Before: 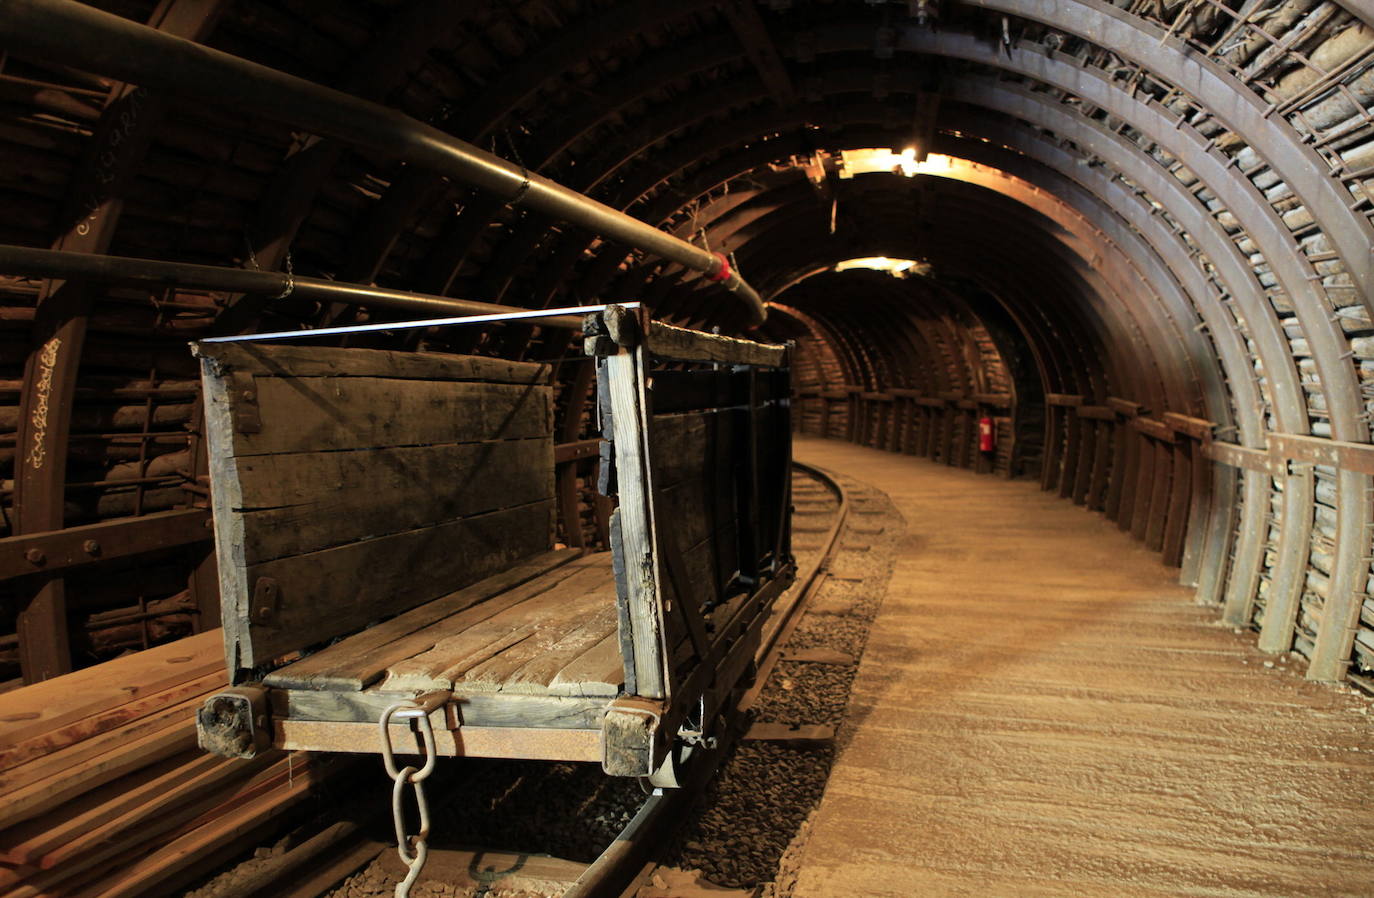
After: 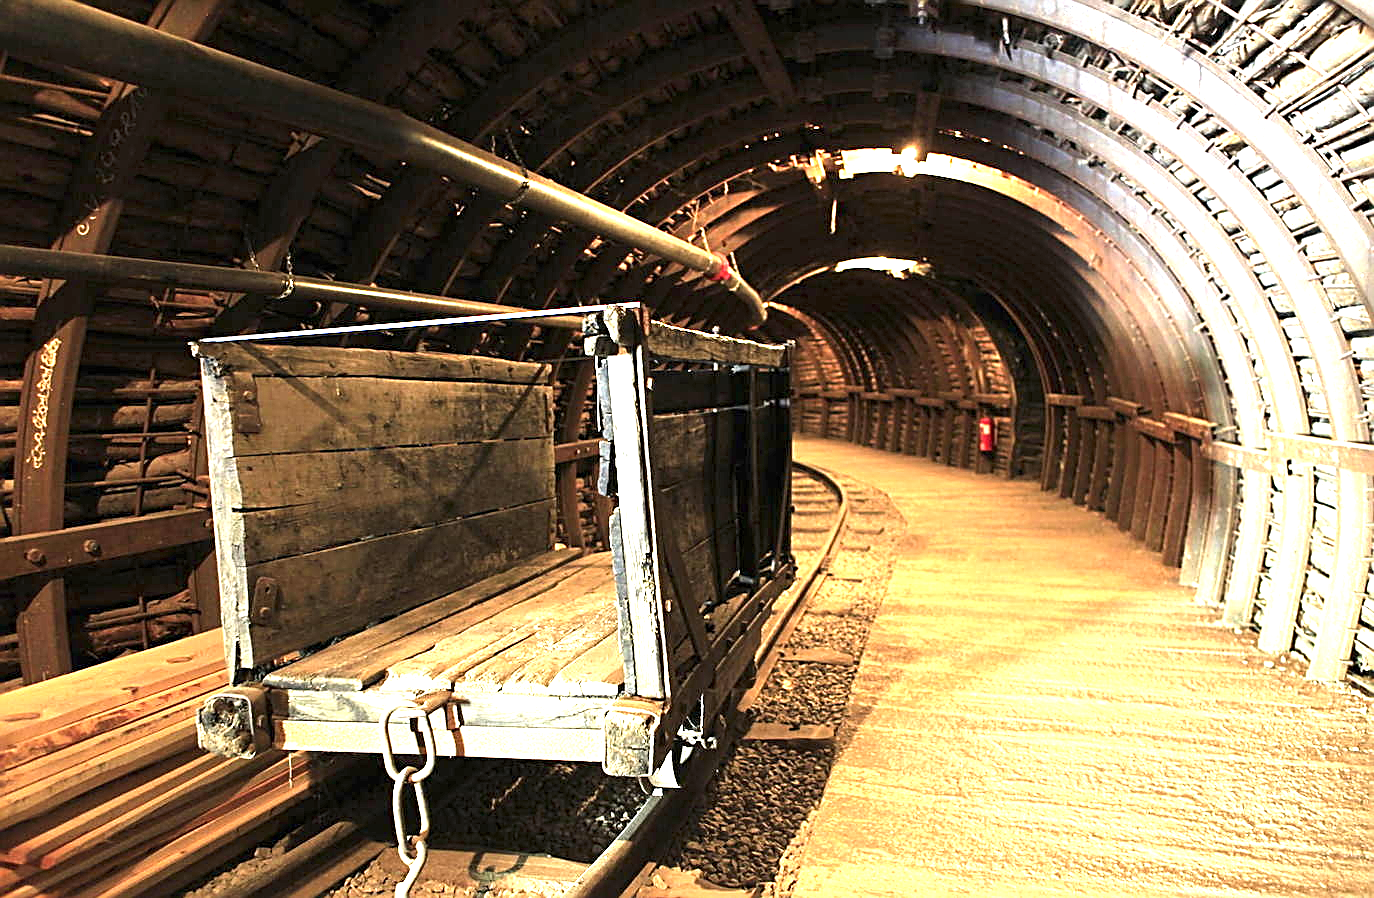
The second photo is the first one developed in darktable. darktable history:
sharpen: amount 0.913
exposure: black level correction 0, exposure 1.999 EV, compensate highlight preservation false
